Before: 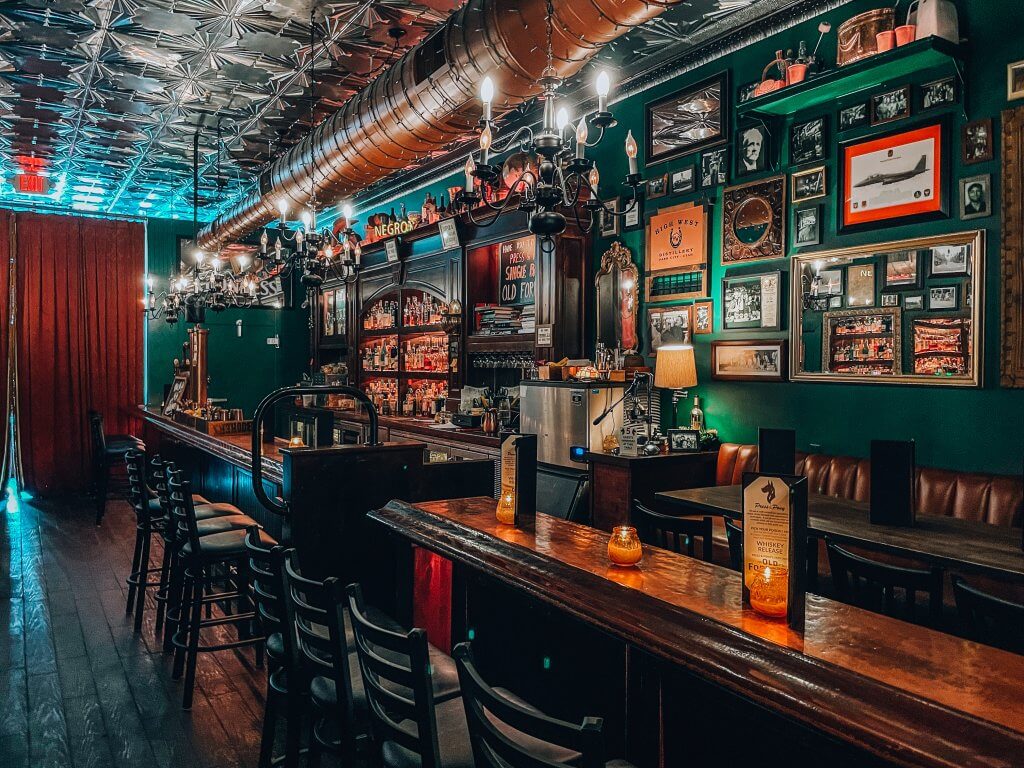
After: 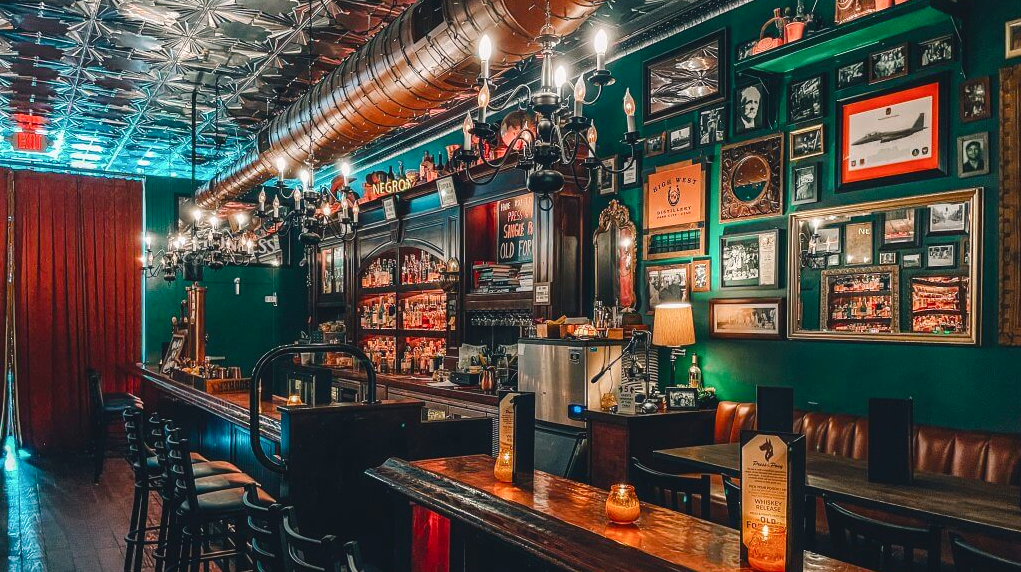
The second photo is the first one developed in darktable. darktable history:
exposure: exposure 0.263 EV, compensate highlight preservation false
color balance rgb: shadows lift › chroma 0.692%, shadows lift › hue 112.79°, highlights gain › chroma 2.073%, highlights gain › hue 64.78°, global offset › luminance 0.476%, global offset › hue 59.22°, perceptual saturation grading › global saturation 0.427%, perceptual saturation grading › highlights -15.945%, perceptual saturation grading › shadows 24.965%, global vibrance 20%
crop: left 0.24%, top 5.555%, bottom 19.871%
